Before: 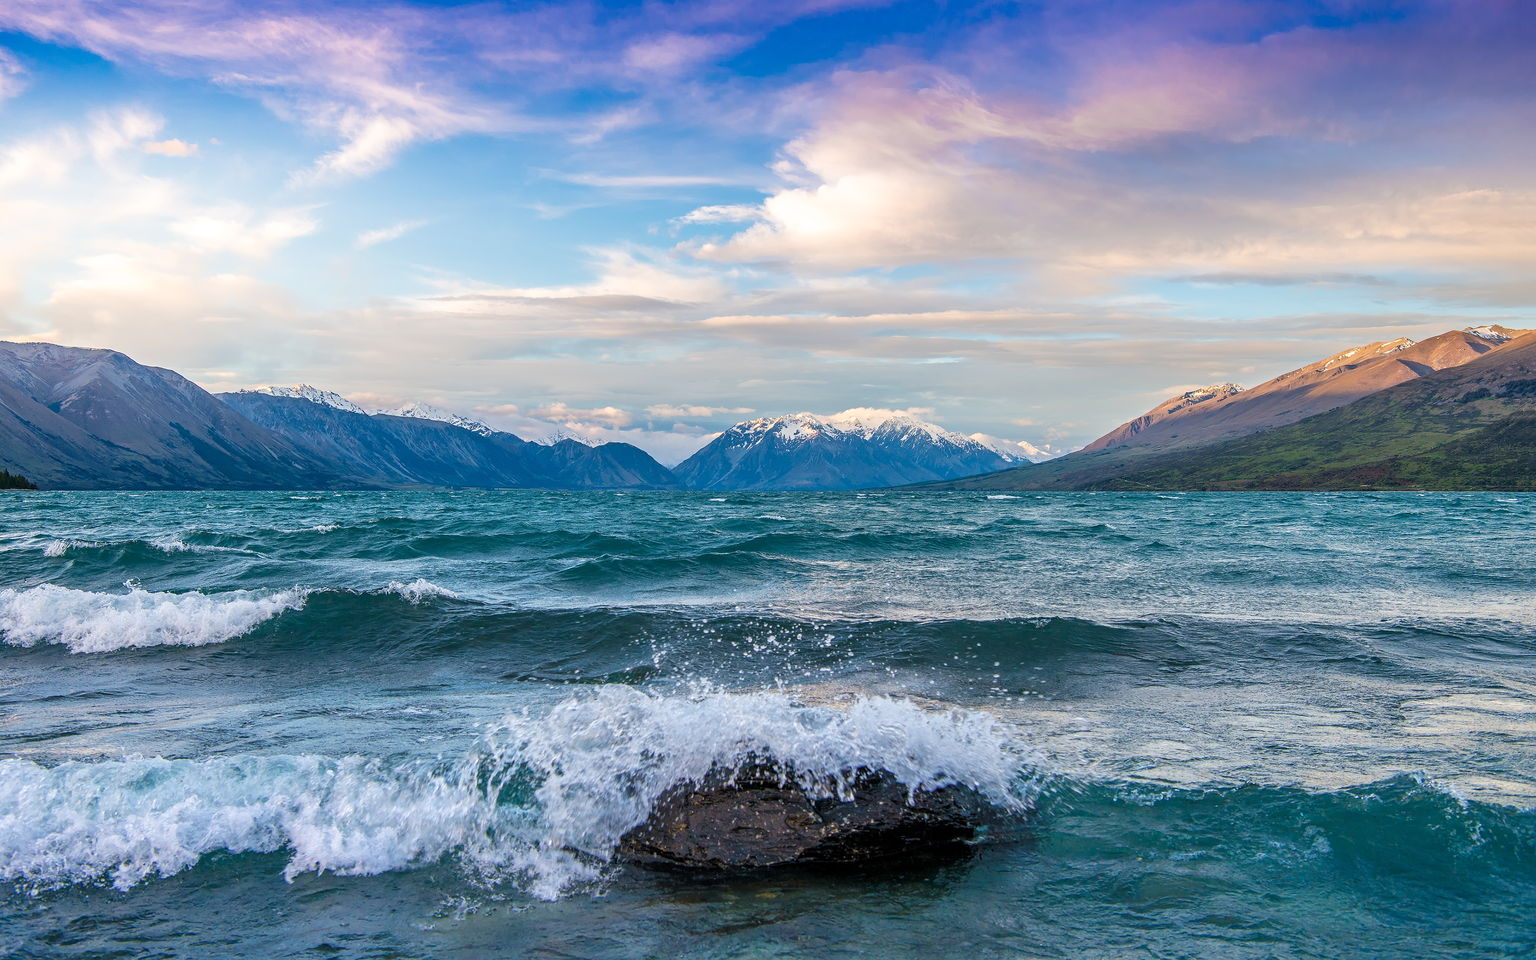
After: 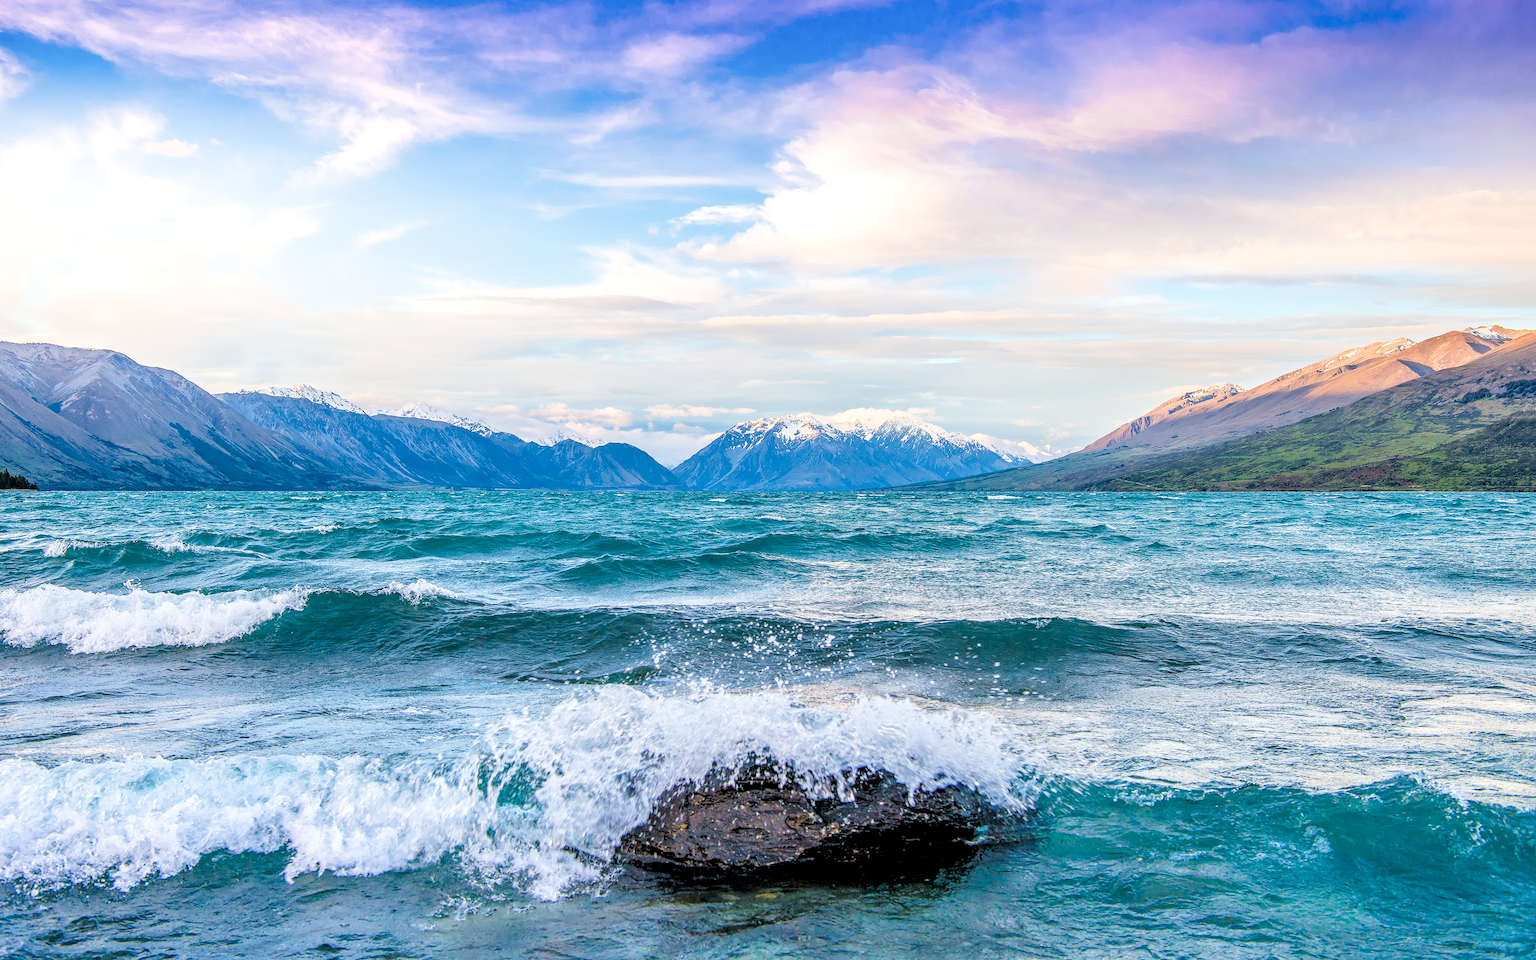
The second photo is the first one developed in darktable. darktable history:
local contrast: on, module defaults
filmic rgb: black relative exposure -5 EV, hardness 2.88, highlights saturation mix -30%
exposure: black level correction 0, exposure 1.2 EV, compensate highlight preservation false
color balance rgb: perceptual saturation grading › global saturation 20%
